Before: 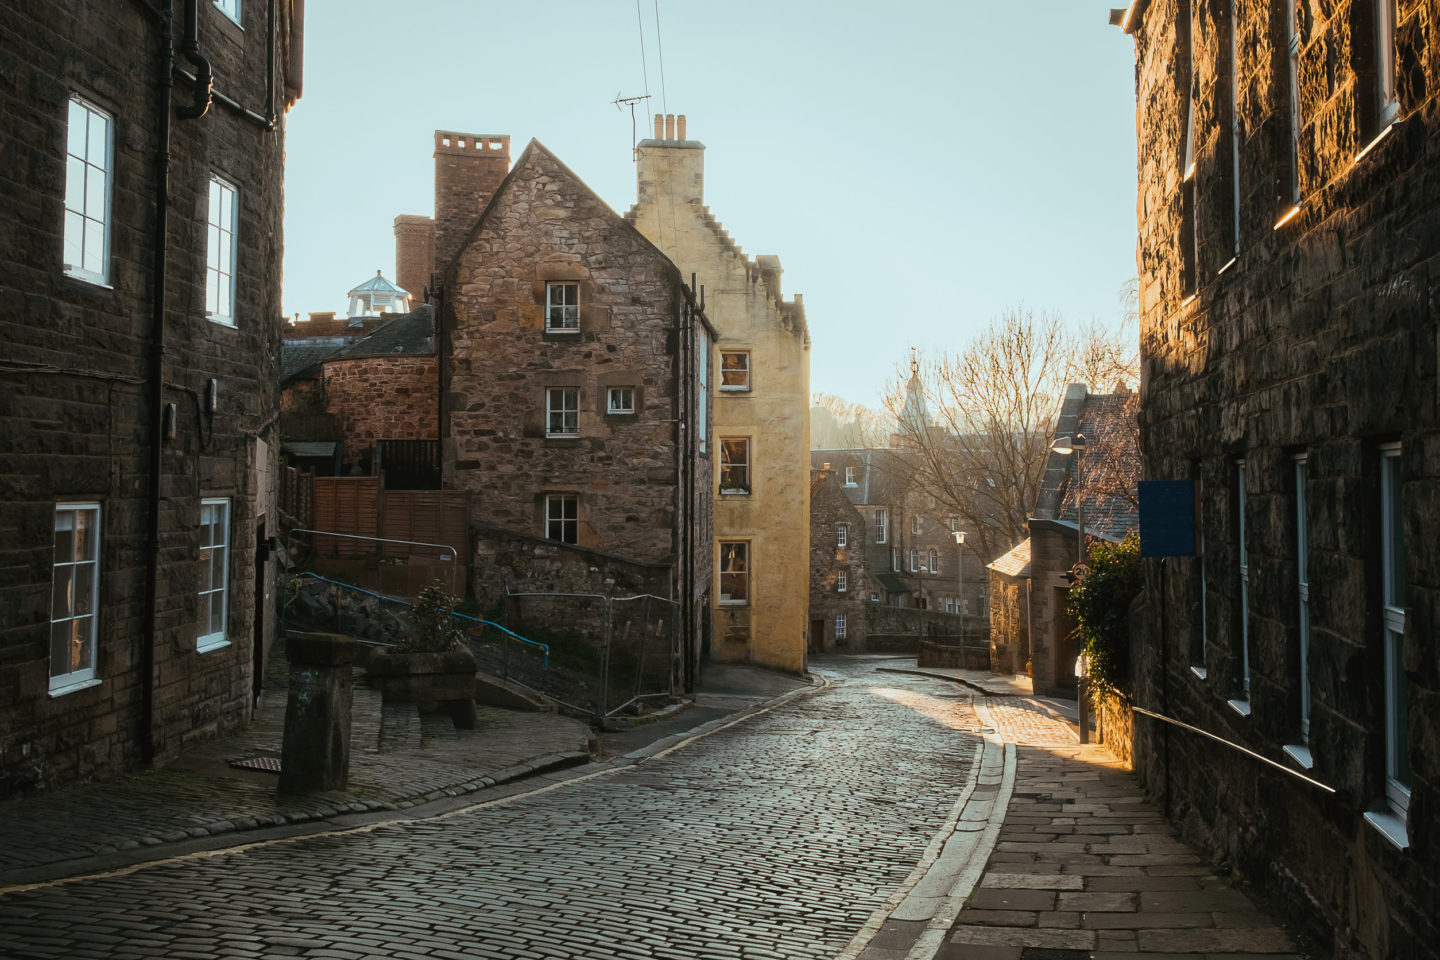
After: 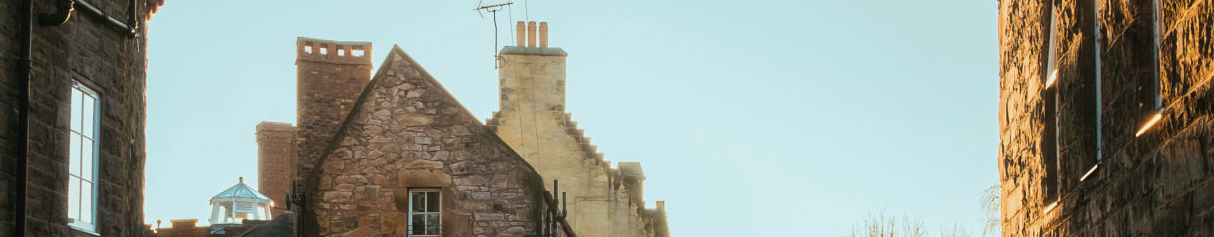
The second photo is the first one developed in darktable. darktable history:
velvia: on, module defaults
crop and rotate: left 9.622%, top 9.762%, right 6.028%, bottom 65.481%
